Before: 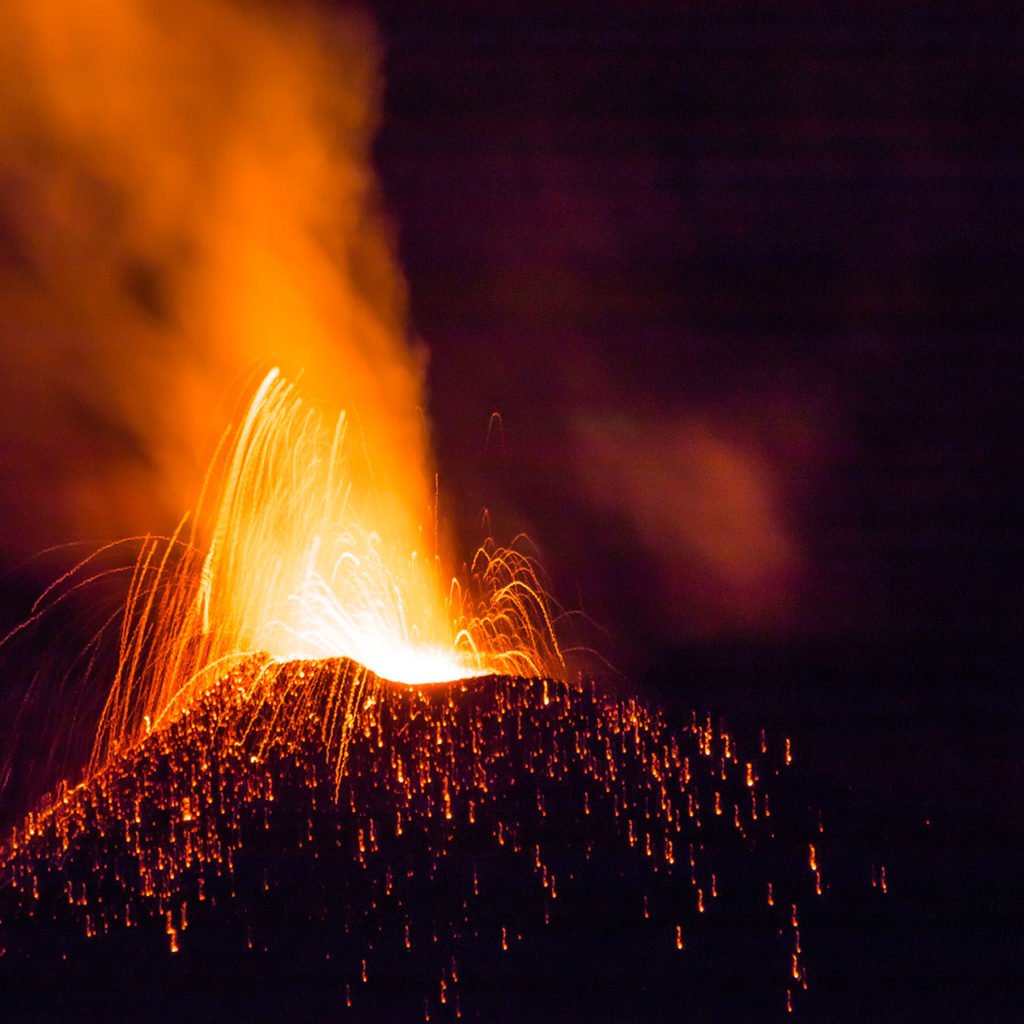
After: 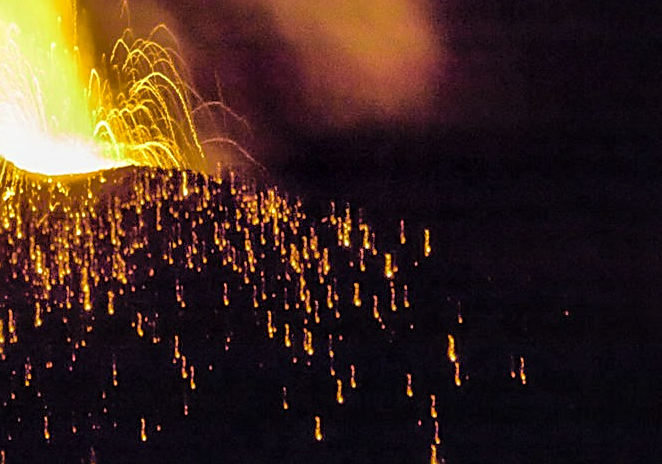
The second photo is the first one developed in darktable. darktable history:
contrast brightness saturation: brightness 0.127
local contrast: highlights 23%, detail 130%
tone equalizer: -8 EV -0.515 EV, -7 EV -0.341 EV, -6 EV -0.081 EV, -5 EV 0.403 EV, -4 EV 0.987 EV, -3 EV 0.778 EV, -2 EV -0.009 EV, -1 EV 0.144 EV, +0 EV -0.022 EV
sharpen: on, module defaults
crop and rotate: left 35.291%, top 49.722%, bottom 4.897%
color zones: curves: ch0 [(0.826, 0.353)]; ch1 [(0.242, 0.647) (0.889, 0.342)]; ch2 [(0.246, 0.089) (0.969, 0.068)], mix -121.15%
